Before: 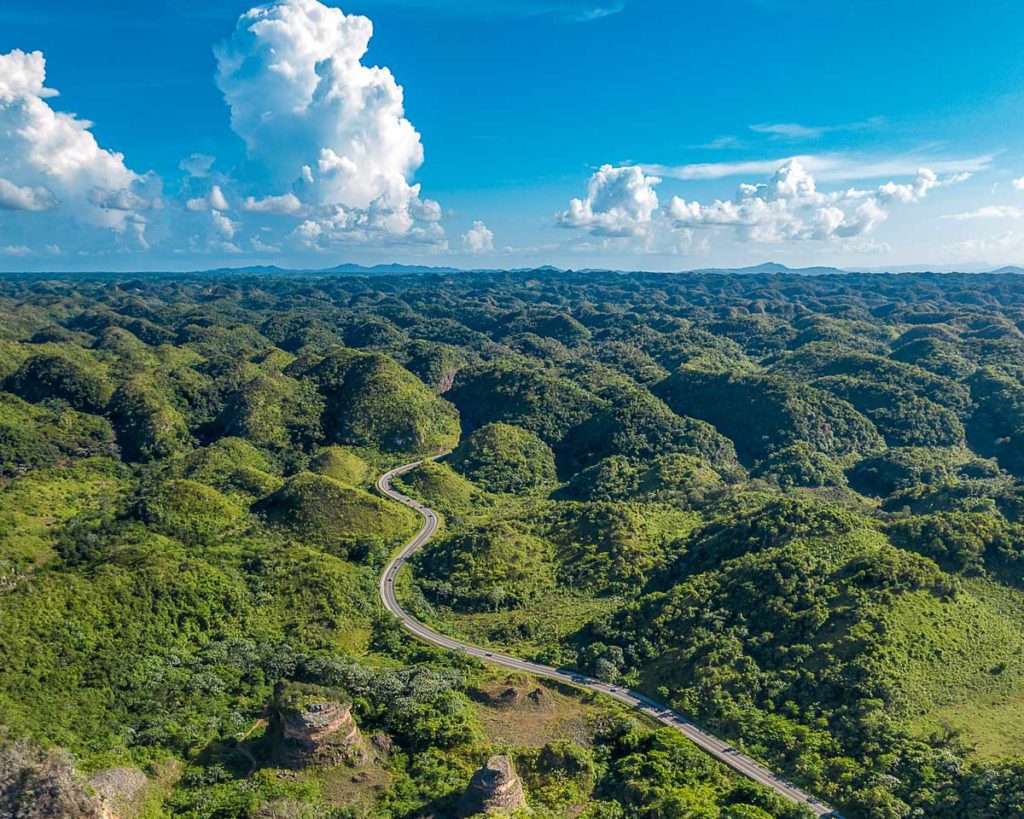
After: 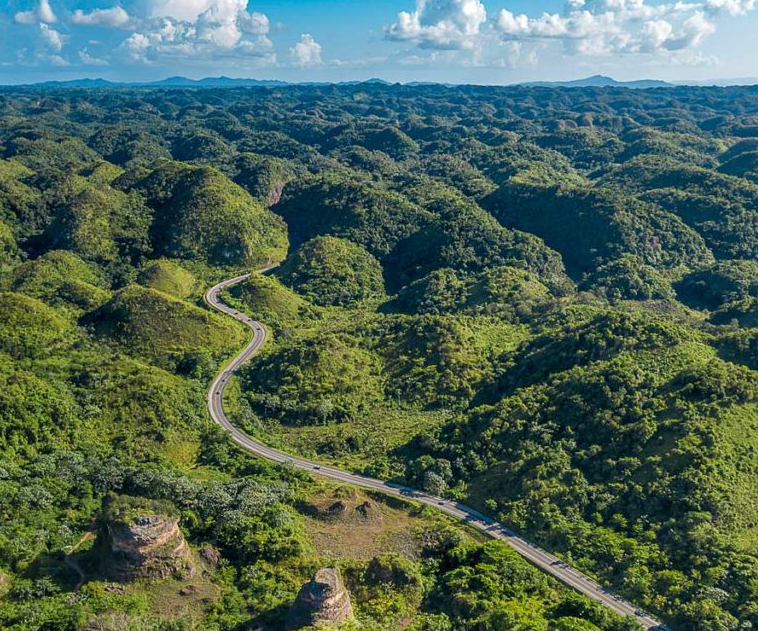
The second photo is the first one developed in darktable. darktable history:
crop: left 16.864%, top 22.853%, right 9.111%
